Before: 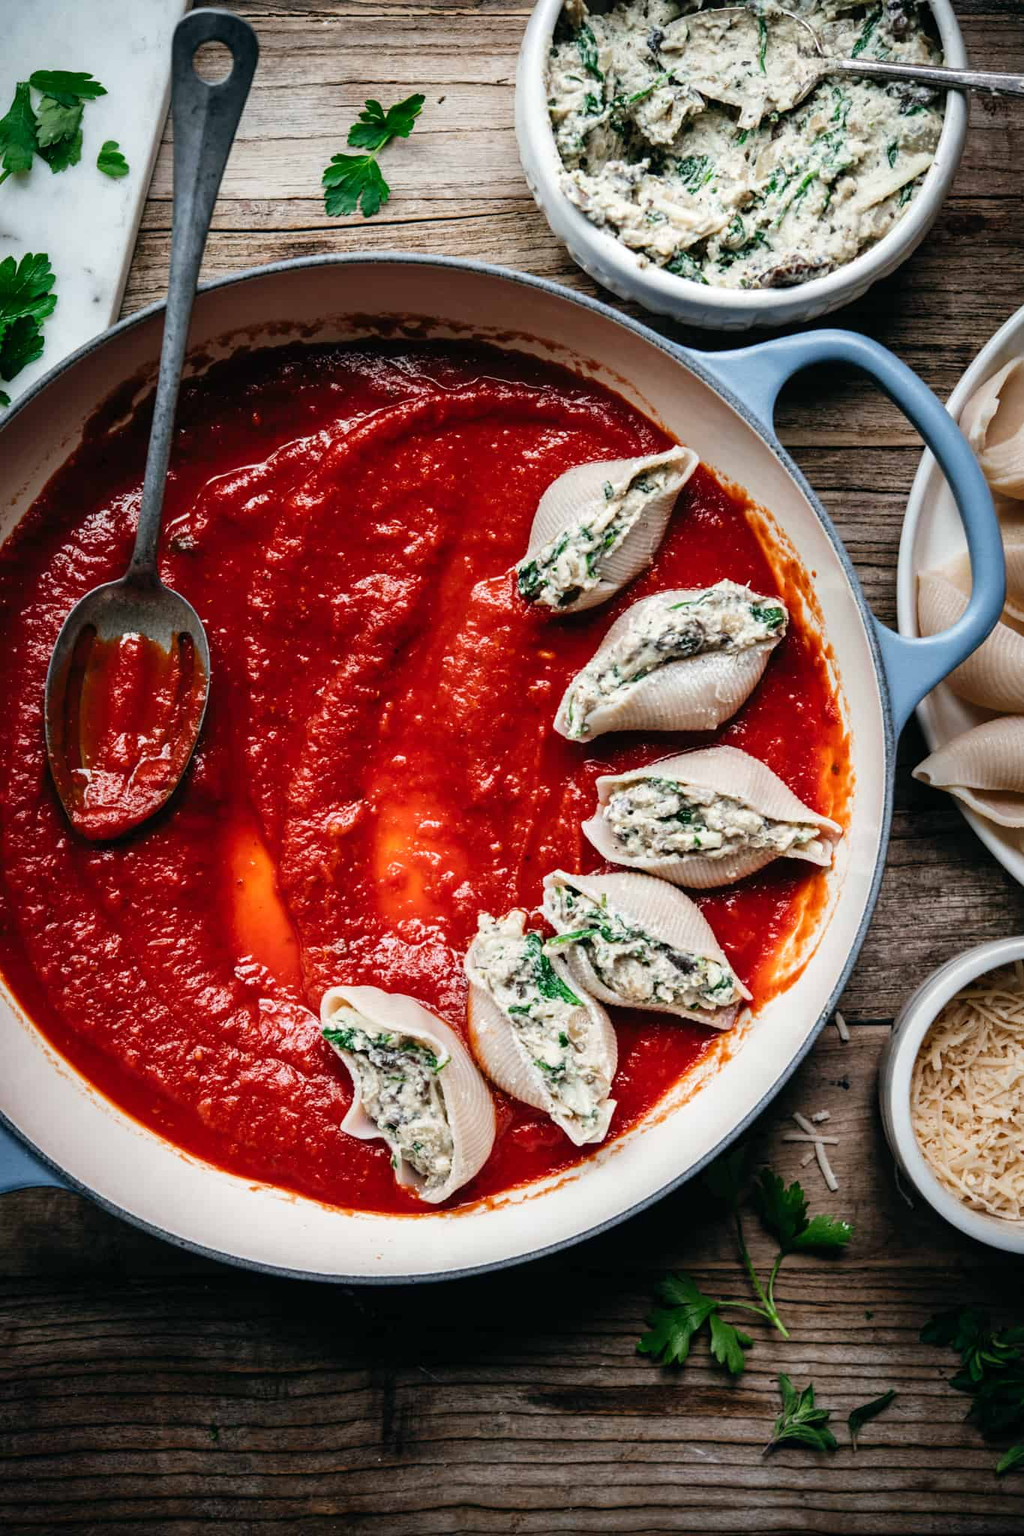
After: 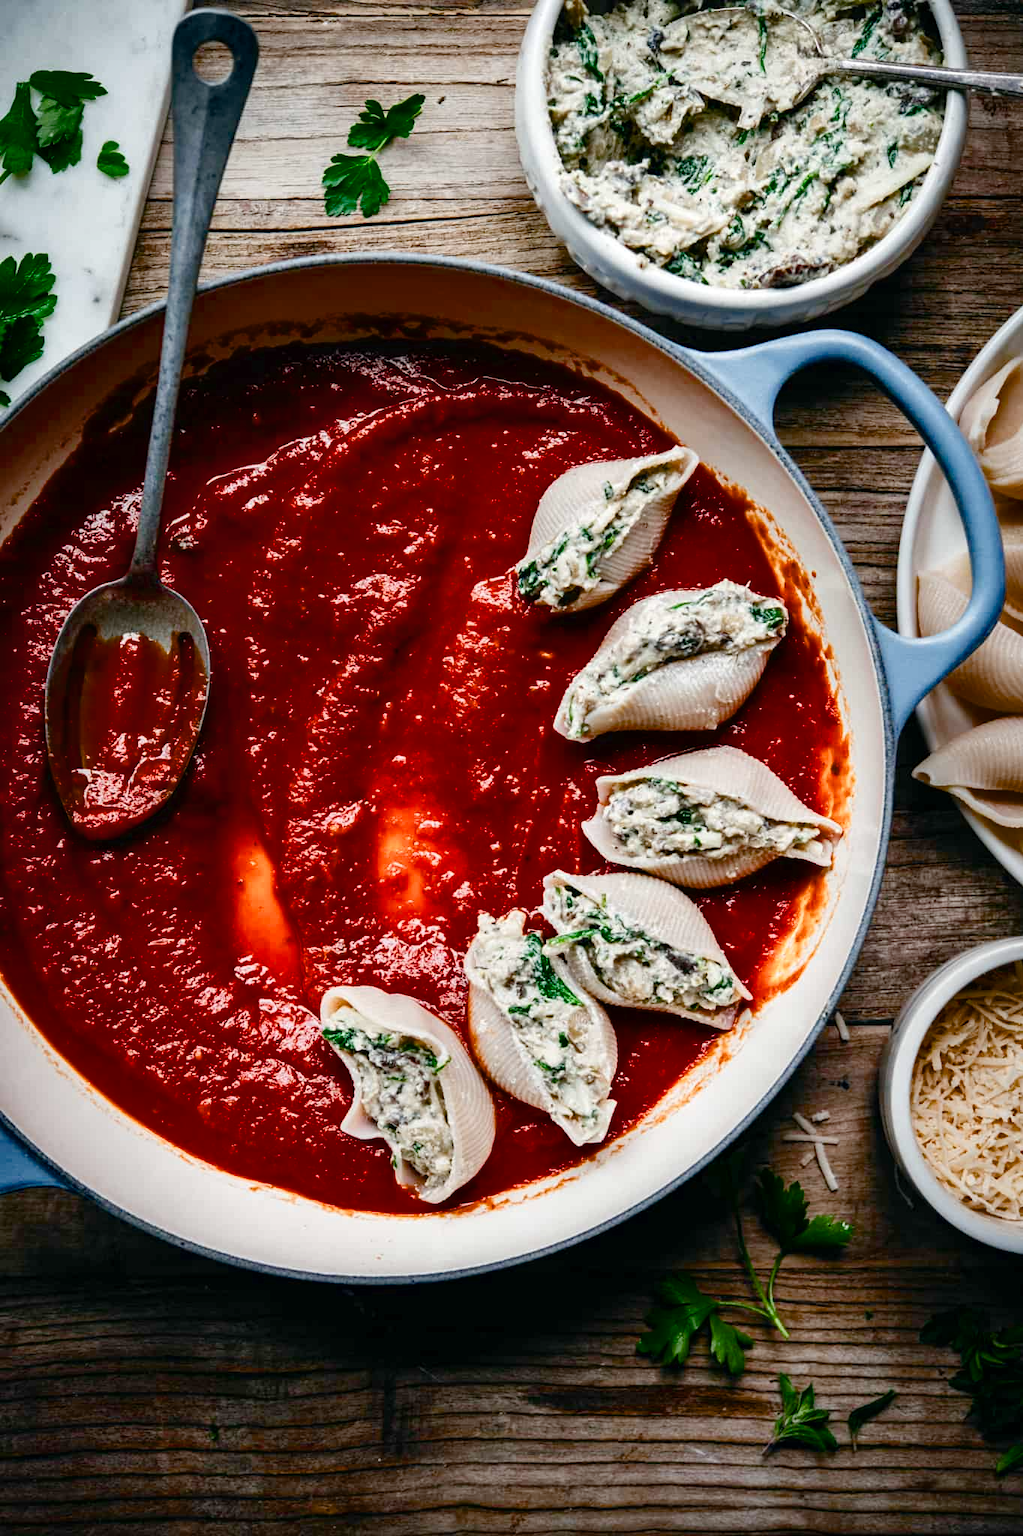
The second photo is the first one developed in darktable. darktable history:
color balance rgb: linear chroma grading › global chroma 8.828%, perceptual saturation grading › global saturation 25.68%, perceptual saturation grading › highlights -50.545%, perceptual saturation grading › shadows 30.829%, global vibrance 1.823%, saturation formula JzAzBz (2021)
shadows and highlights: shadows 21.02, highlights -82.31, soften with gaussian
